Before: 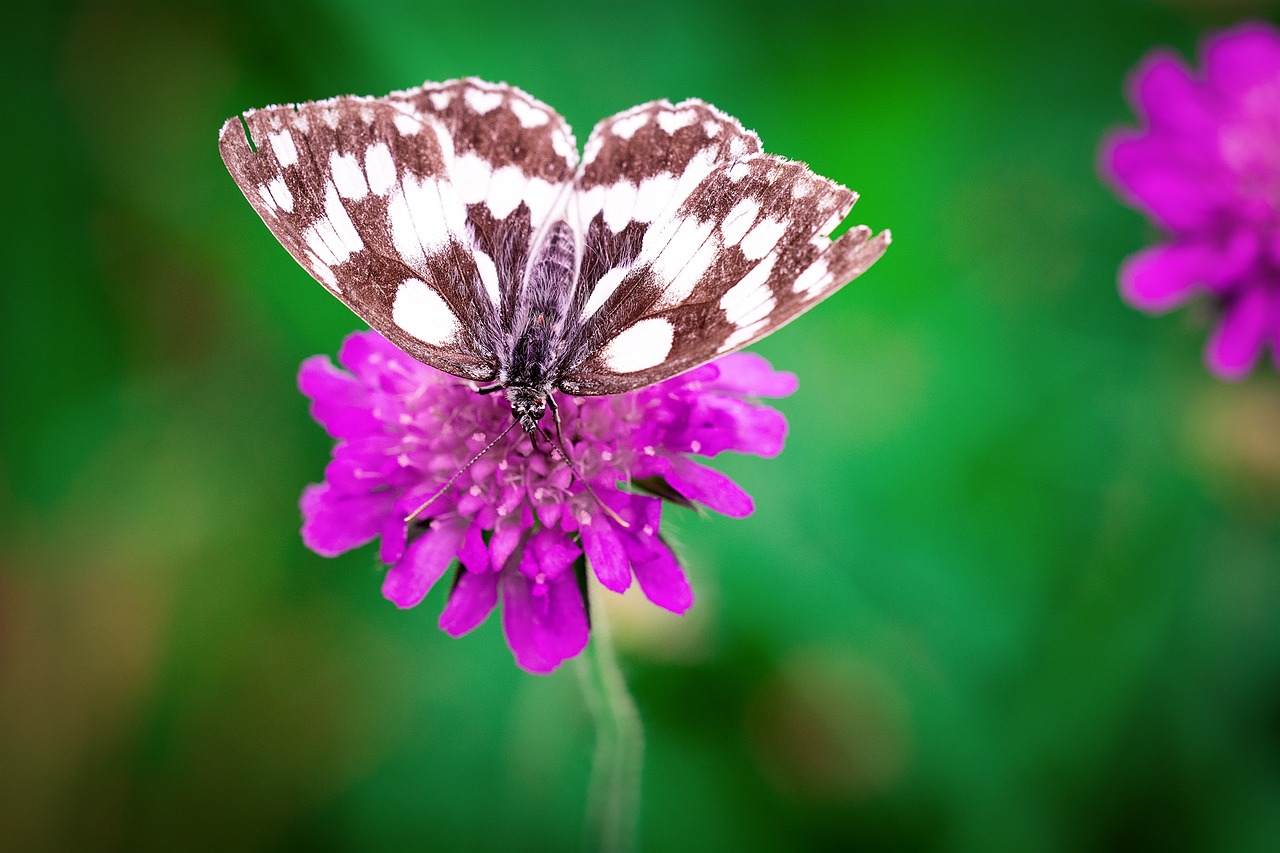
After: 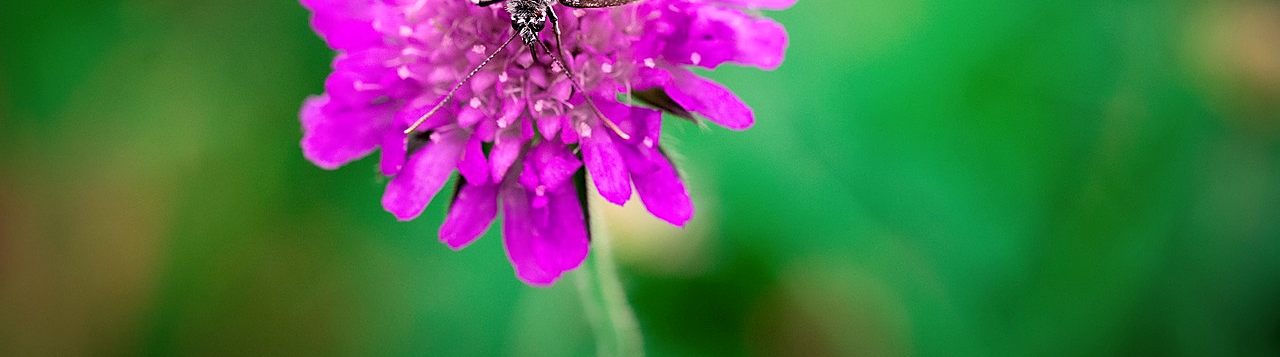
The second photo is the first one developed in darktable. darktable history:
sharpen: amount 0.2
levels: mode automatic, black 0.023%, white 99.97%, levels [0.062, 0.494, 0.925]
crop: top 45.551%, bottom 12.262%
